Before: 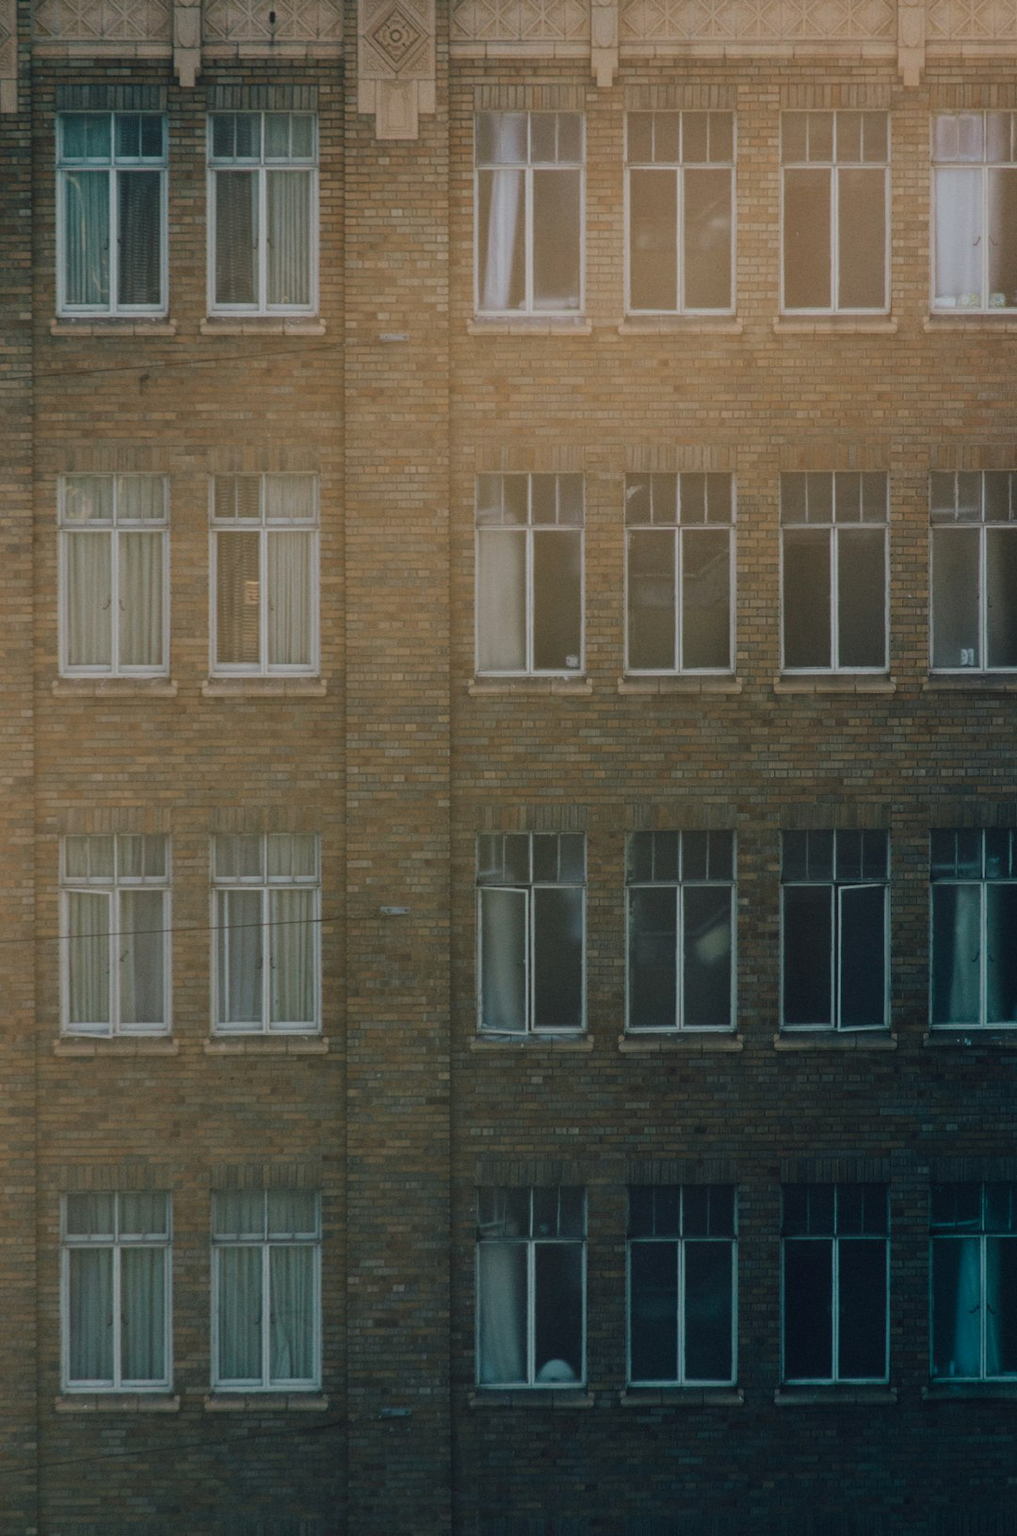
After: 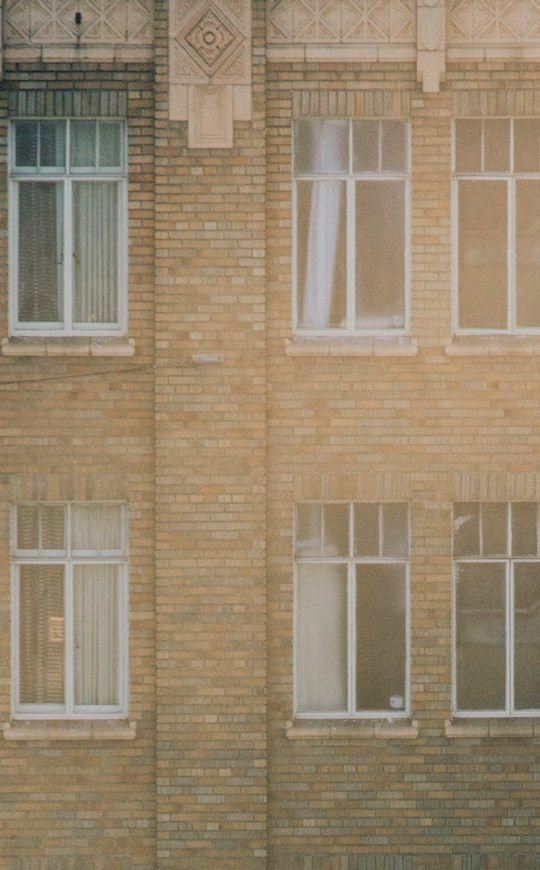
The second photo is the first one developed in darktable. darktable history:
crop: left 19.567%, right 30.397%, bottom 46.65%
filmic rgb: black relative exposure -7.47 EV, white relative exposure 4.89 EV, hardness 3.4
exposure: black level correction -0.002, exposure 0.715 EV, compensate highlight preservation false
color zones: curves: ch0 [(0, 0.465) (0.092, 0.596) (0.289, 0.464) (0.429, 0.453) (0.571, 0.464) (0.714, 0.455) (0.857, 0.462) (1, 0.465)]
